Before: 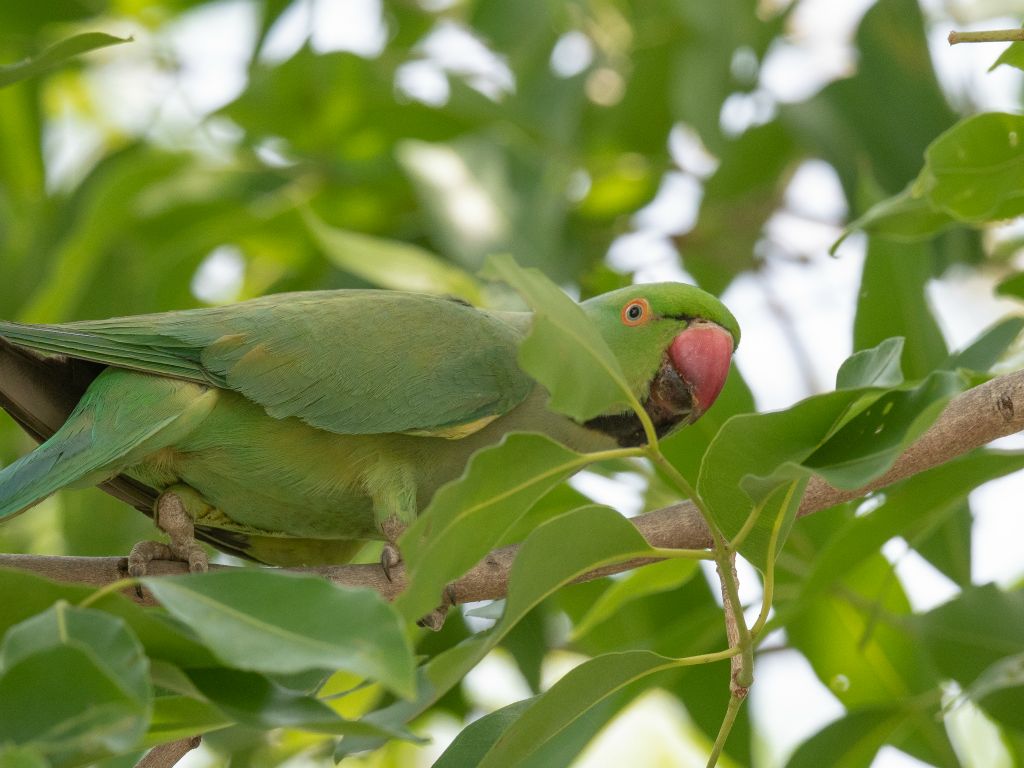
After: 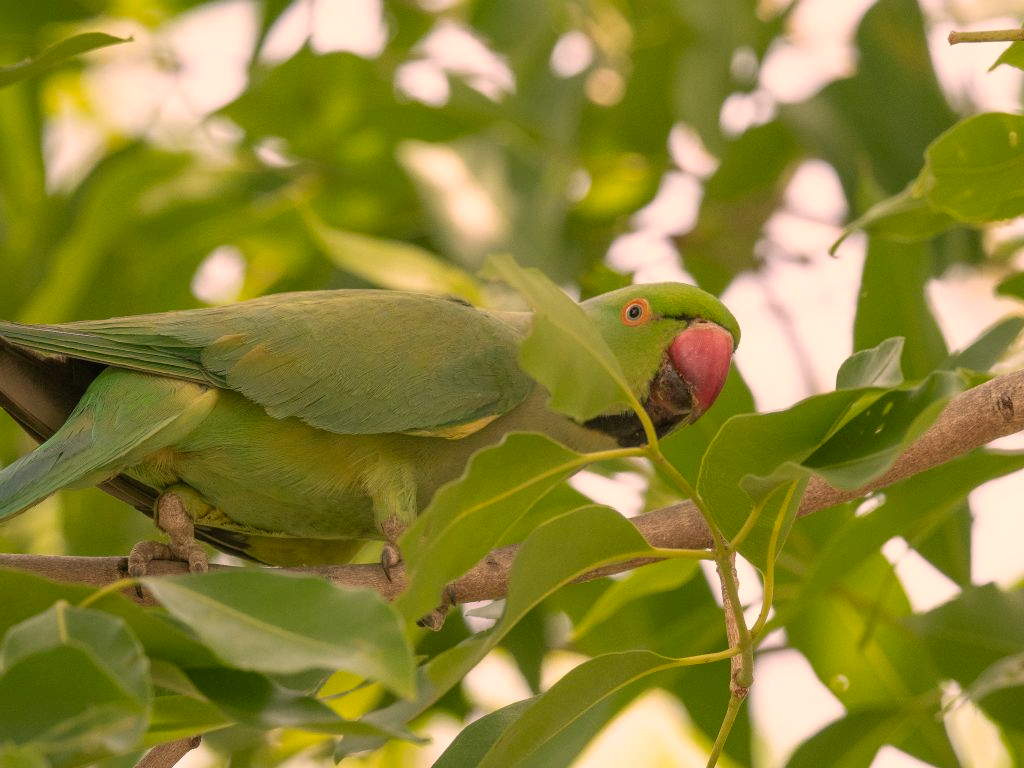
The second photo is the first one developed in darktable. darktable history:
color correction: highlights a* 17.87, highlights b* 18.39
